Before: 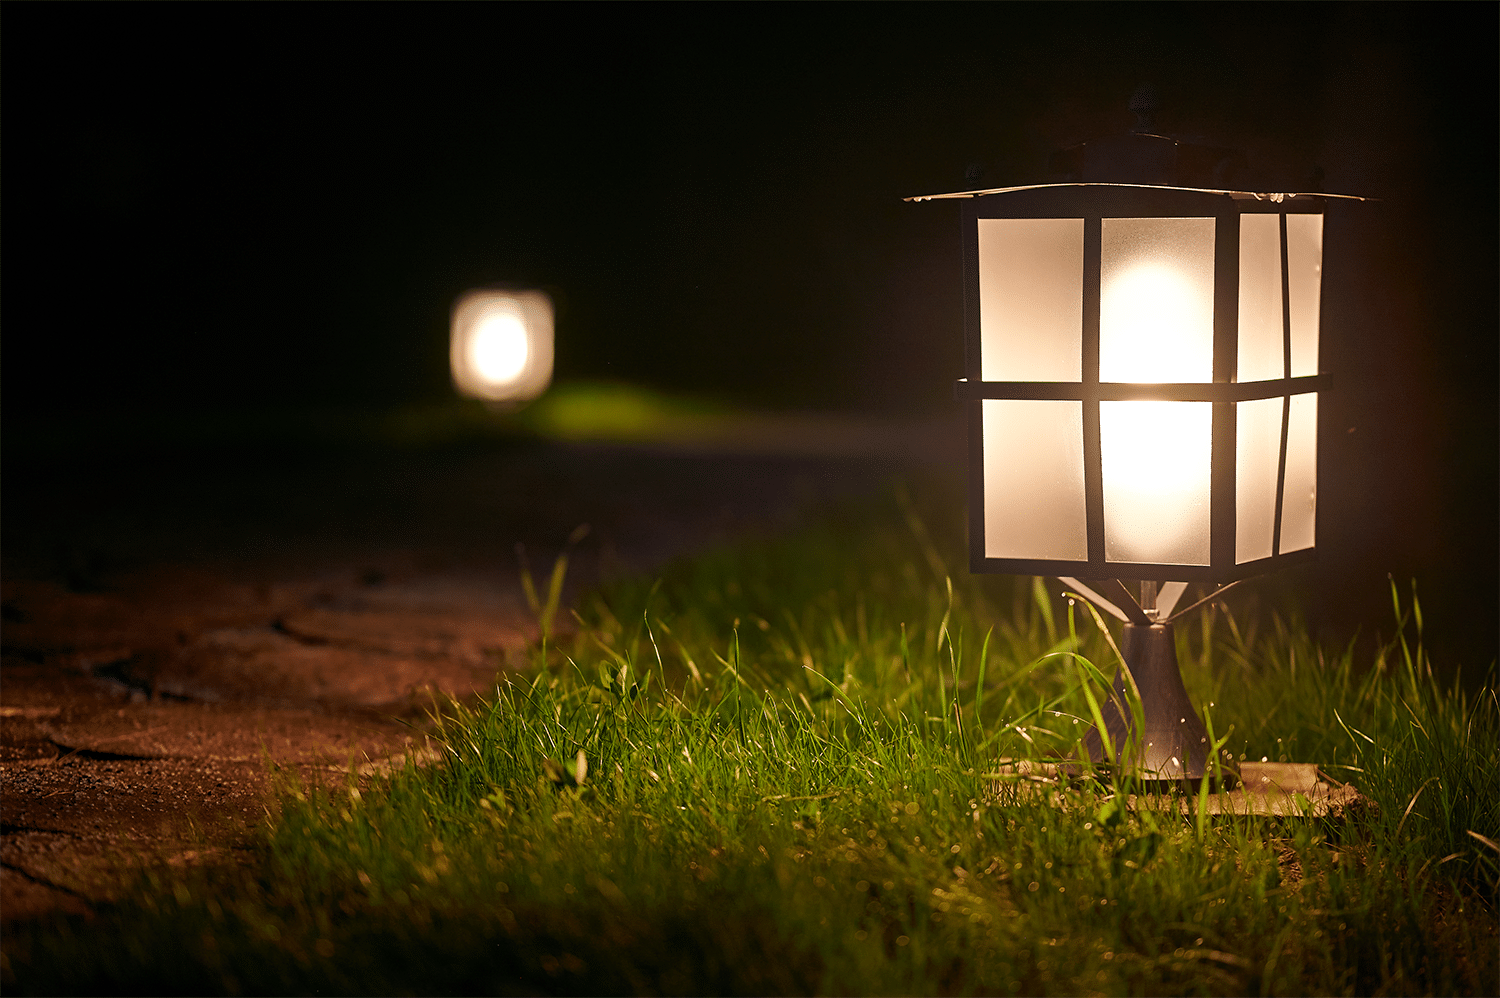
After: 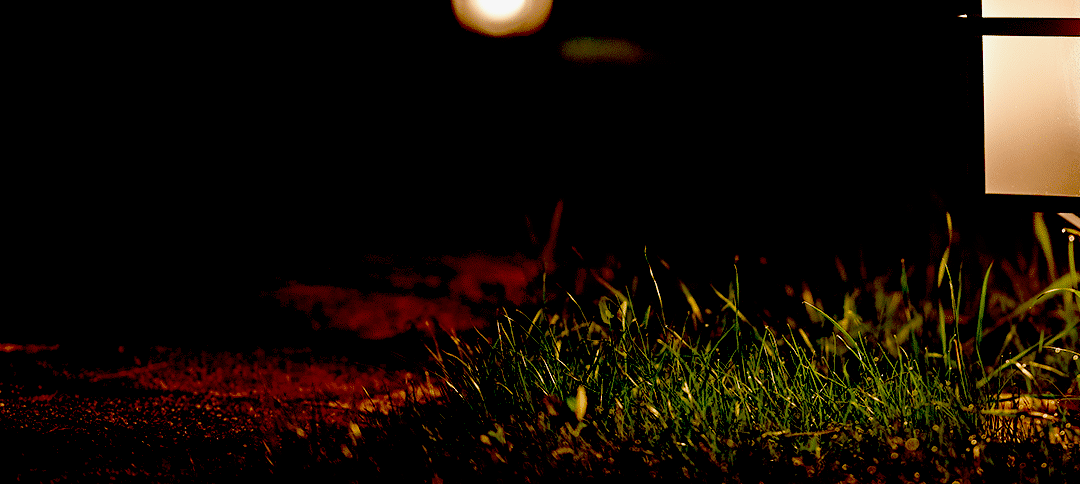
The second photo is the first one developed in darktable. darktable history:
exposure: black level correction 0.1, exposure -0.092 EV, compensate highlight preservation false
crop: top 36.498%, right 27.964%, bottom 14.995%
